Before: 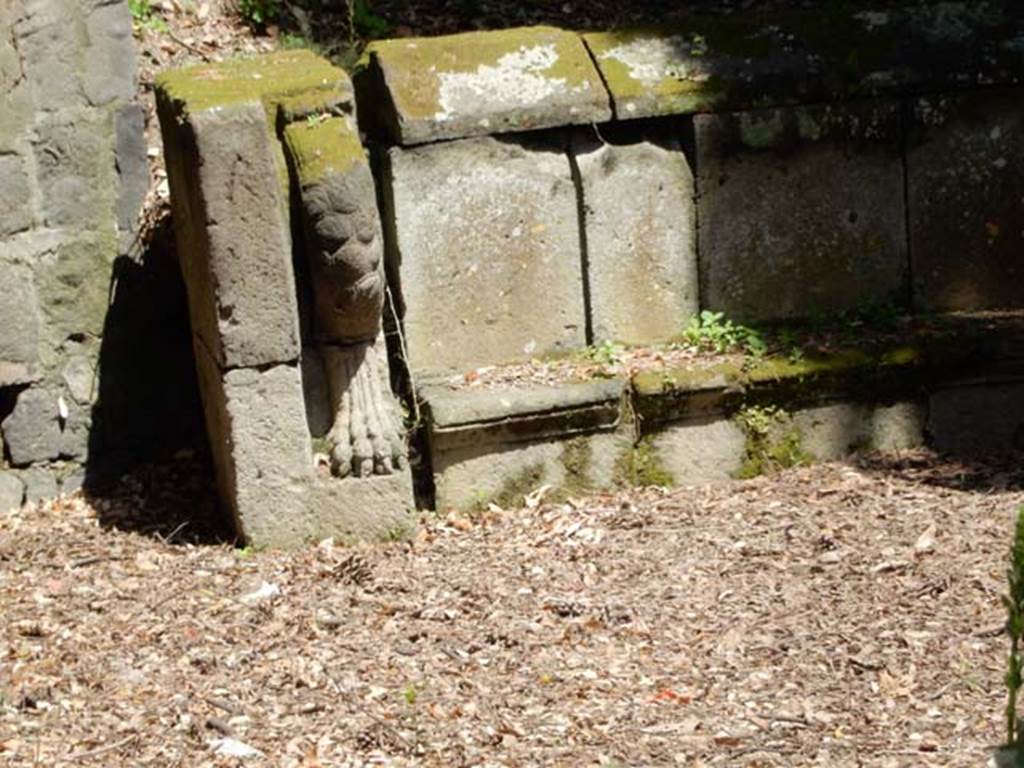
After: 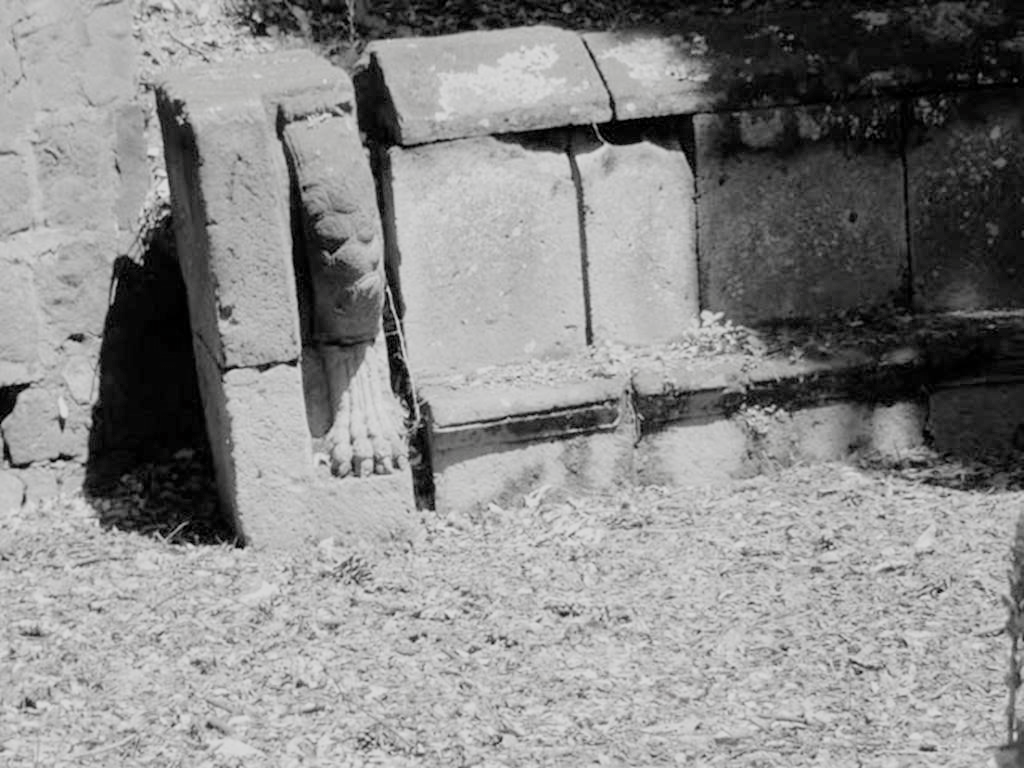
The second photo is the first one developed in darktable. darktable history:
contrast brightness saturation: saturation -0.984
exposure: exposure 1.204 EV, compensate highlight preservation false
filmic rgb: middle gray luminance 2.66%, black relative exposure -9.97 EV, white relative exposure 6.99 EV, dynamic range scaling 10.25%, target black luminance 0%, hardness 3.18, latitude 43.82%, contrast 0.686, highlights saturation mix 4.25%, shadows ↔ highlights balance 13.83%, color science v6 (2022)
